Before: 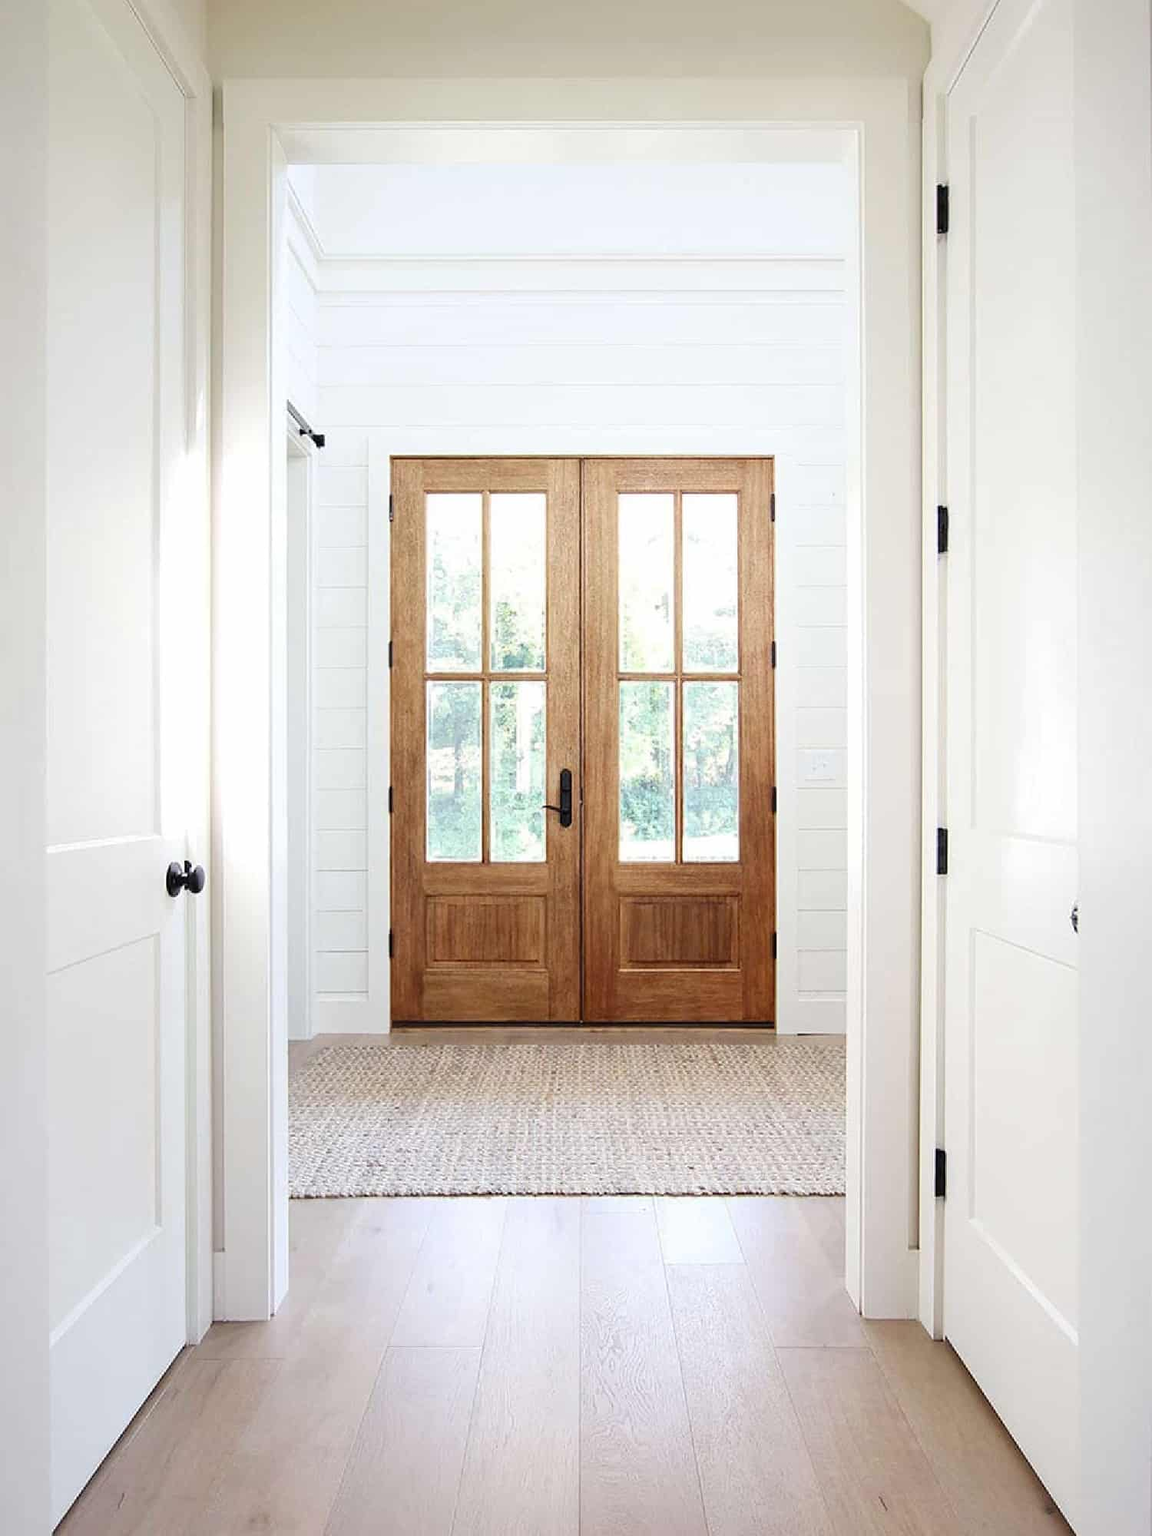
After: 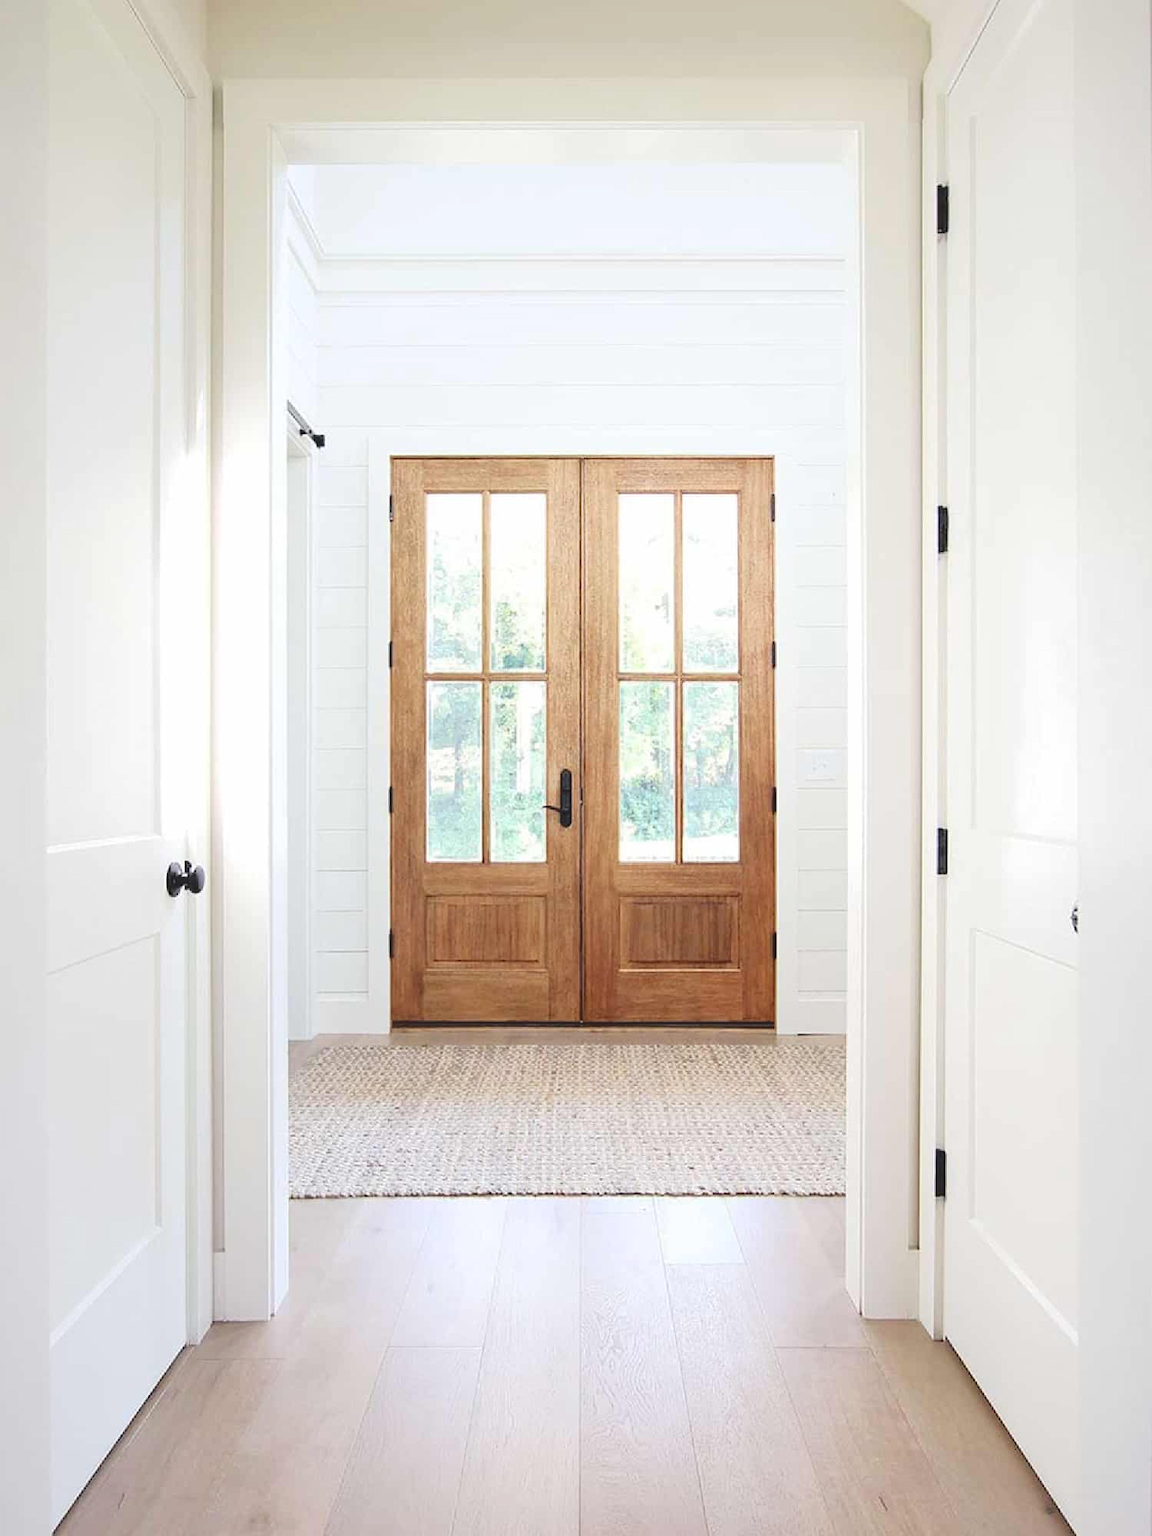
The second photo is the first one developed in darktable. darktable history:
tone curve: curves: ch0 [(0, 0) (0.003, 0.132) (0.011, 0.13) (0.025, 0.134) (0.044, 0.138) (0.069, 0.154) (0.1, 0.17) (0.136, 0.198) (0.177, 0.25) (0.224, 0.308) (0.277, 0.371) (0.335, 0.432) (0.399, 0.491) (0.468, 0.55) (0.543, 0.612) (0.623, 0.679) (0.709, 0.766) (0.801, 0.842) (0.898, 0.912) (1, 1)], color space Lab, independent channels, preserve colors none
